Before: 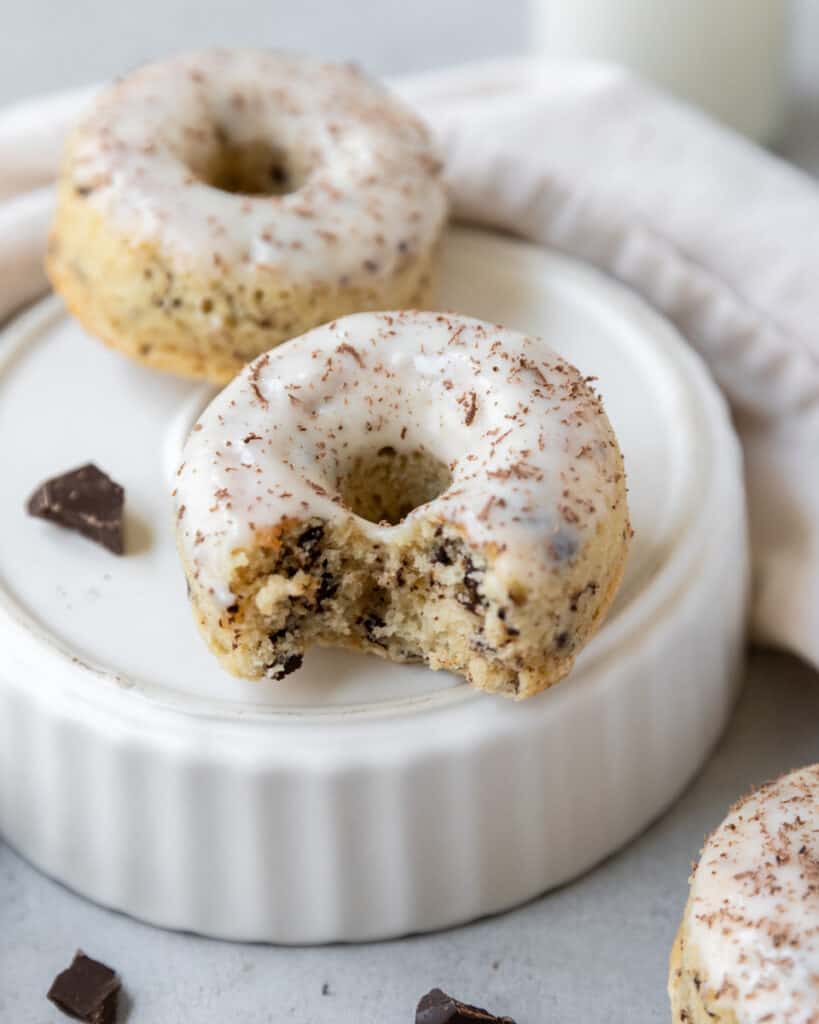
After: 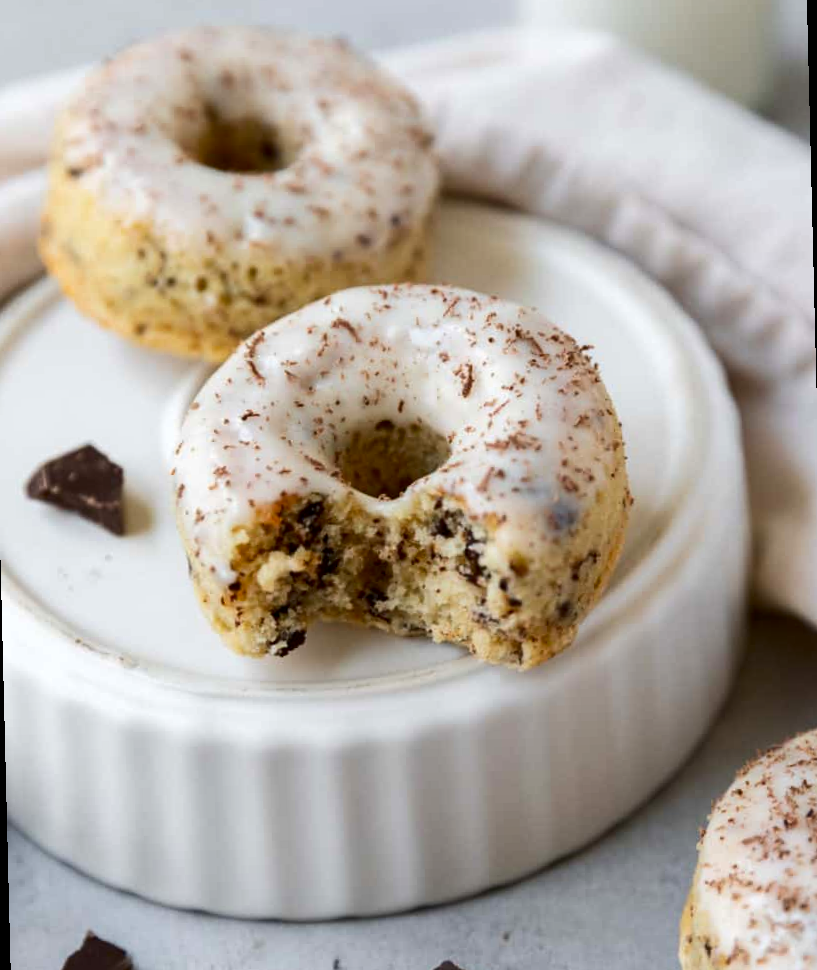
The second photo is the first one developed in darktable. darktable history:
contrast brightness saturation: contrast 0.12, brightness -0.12, saturation 0.2
rotate and perspective: rotation -1.42°, crop left 0.016, crop right 0.984, crop top 0.035, crop bottom 0.965
